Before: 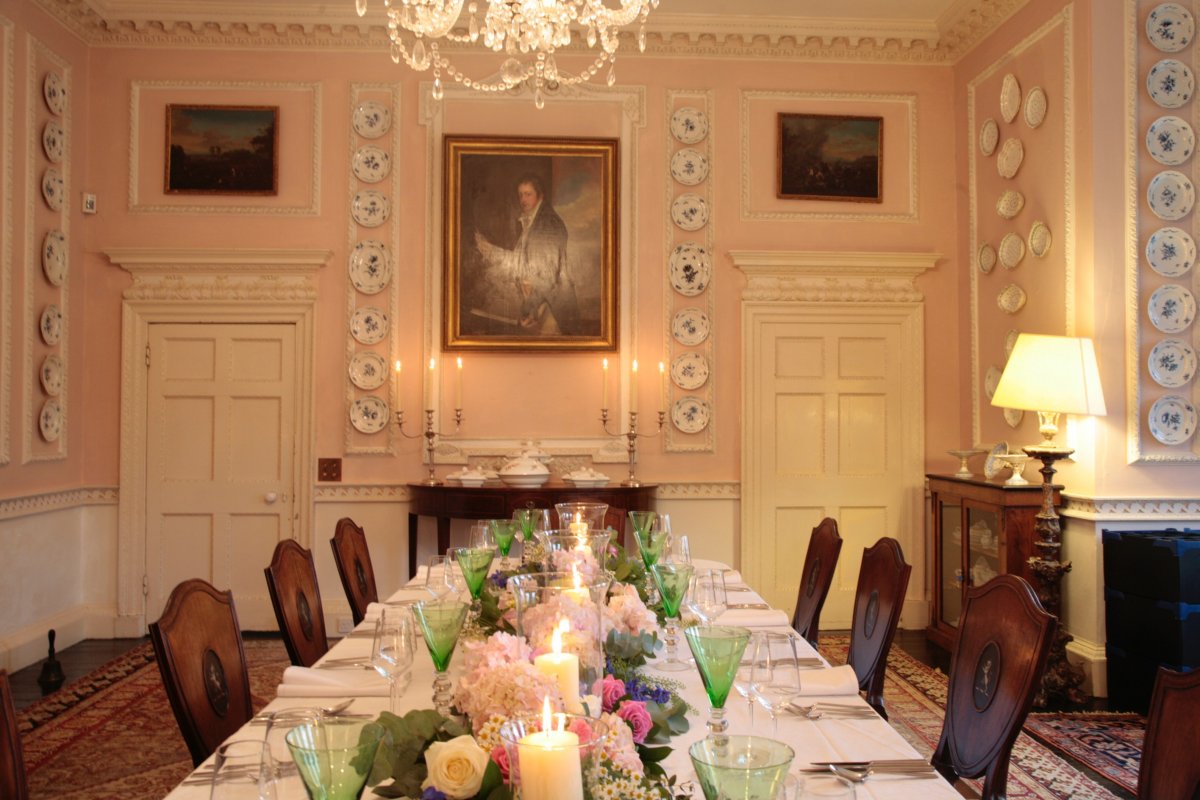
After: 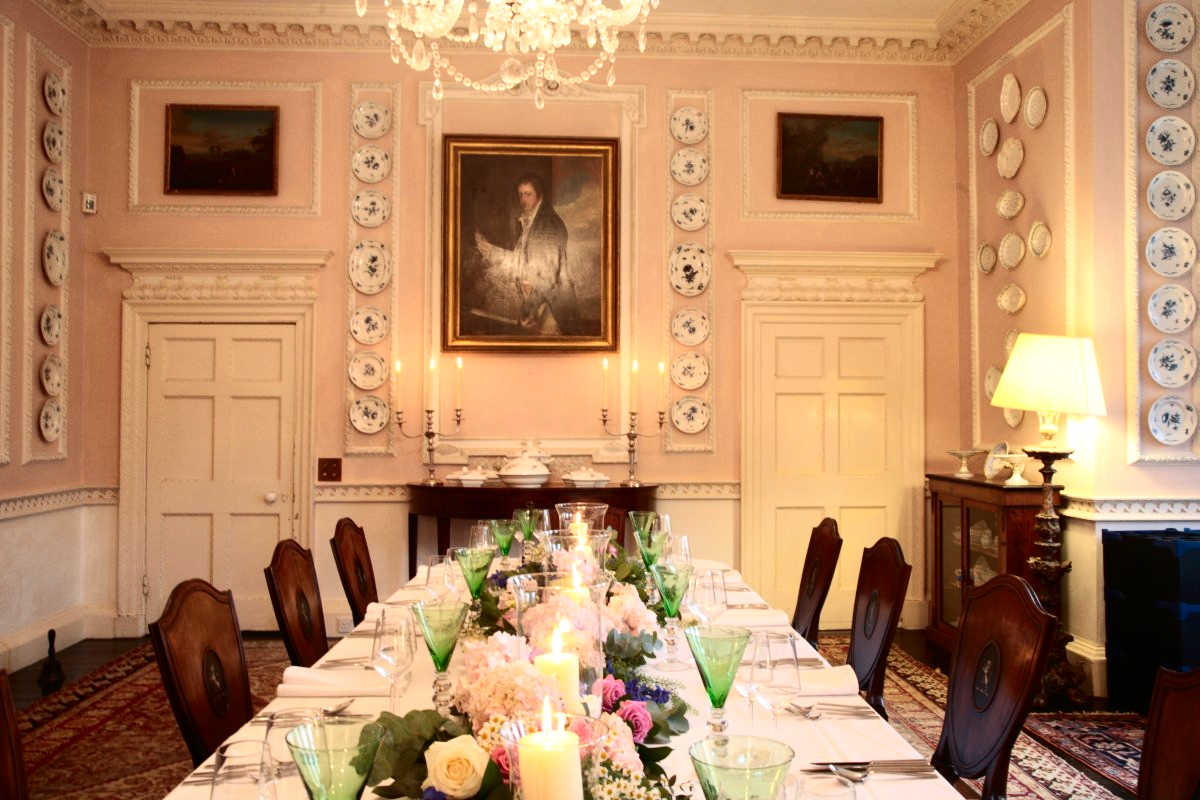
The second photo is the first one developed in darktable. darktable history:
contrast brightness saturation: contrast 0.28
exposure: exposure 0.2 EV, compensate highlight preservation false
